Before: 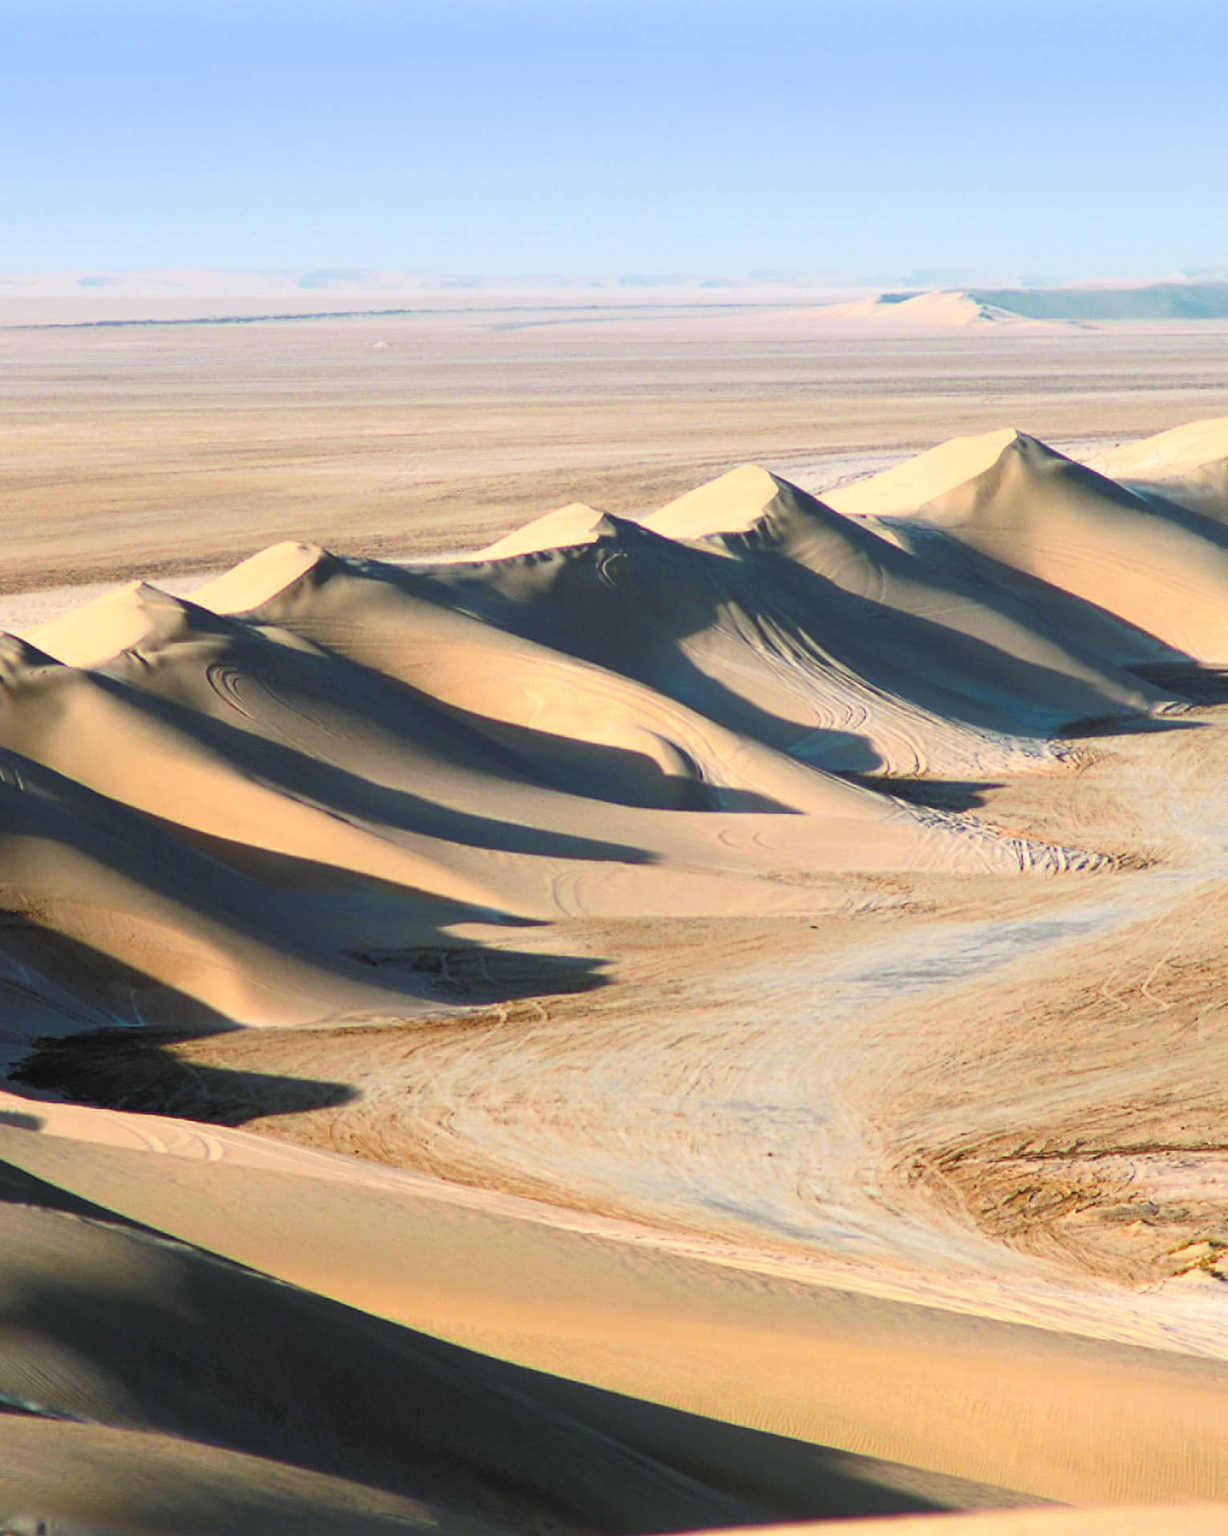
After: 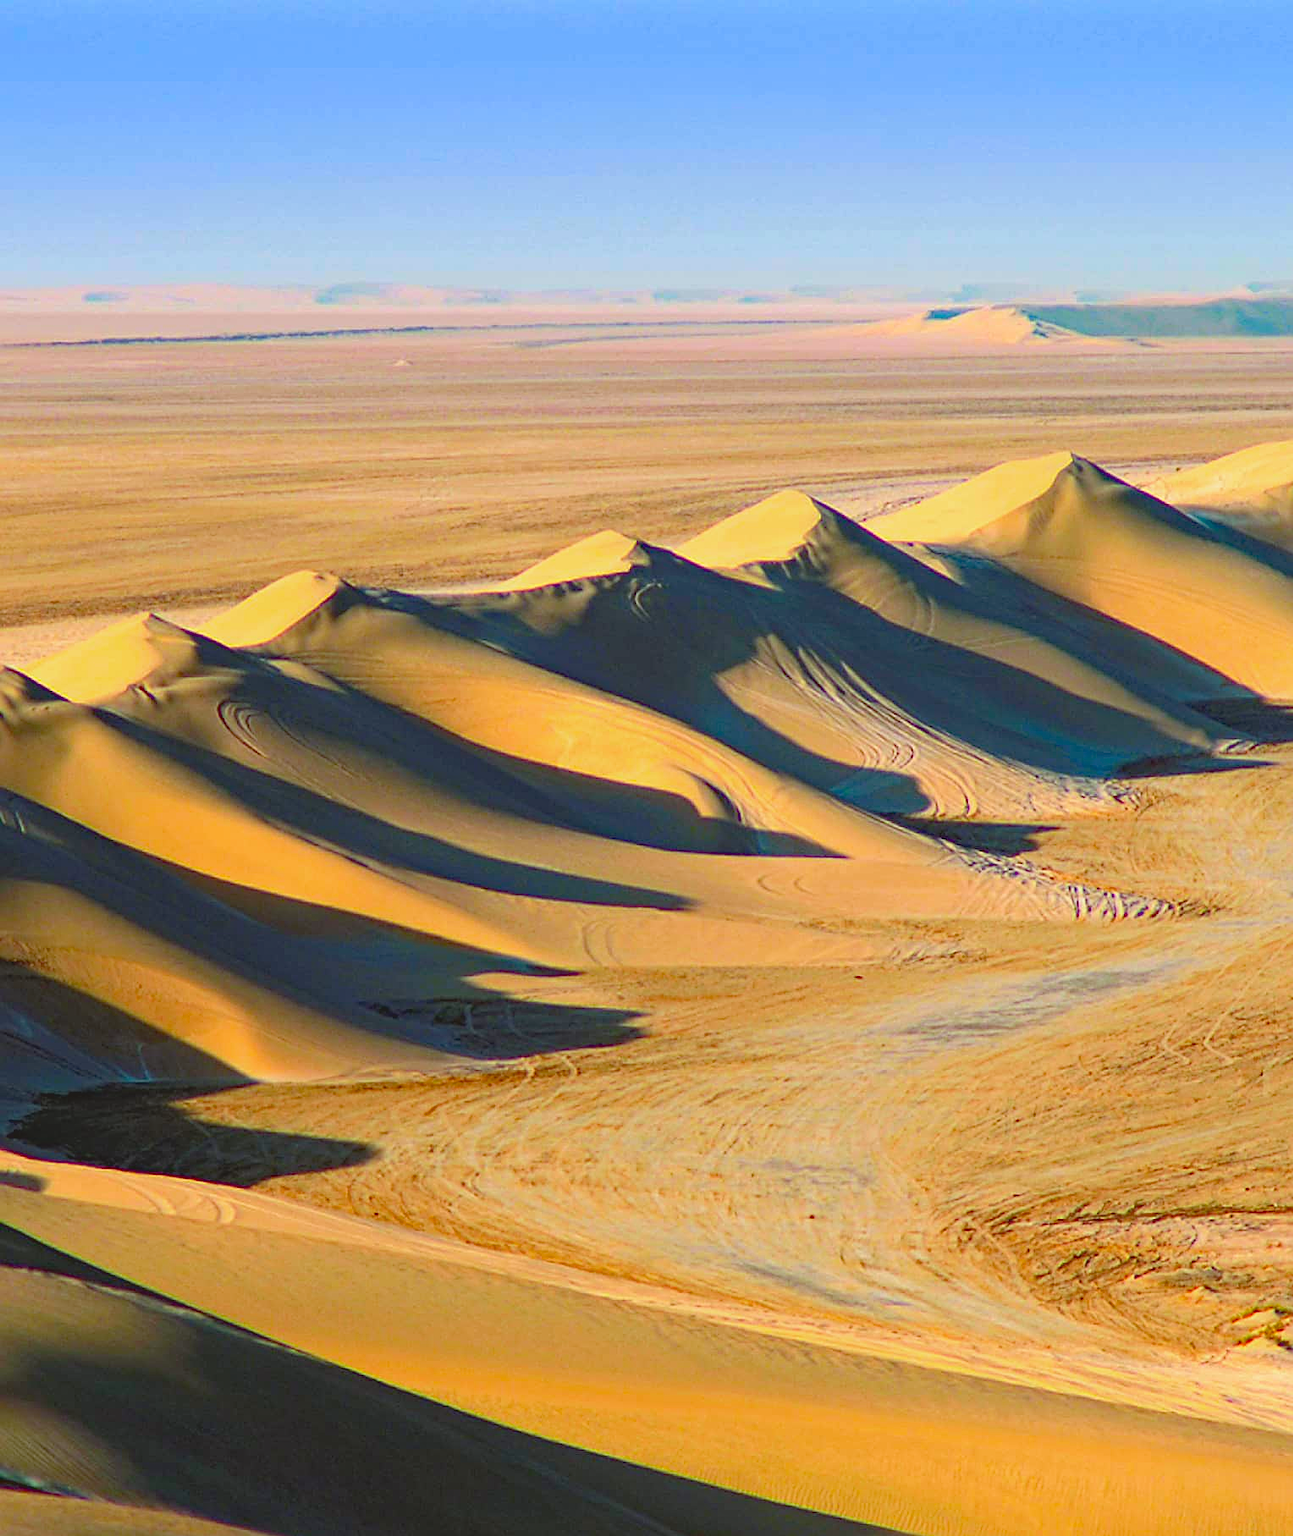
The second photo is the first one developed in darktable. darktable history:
contrast brightness saturation: contrast -0.19, saturation 0.19
haze removal: strength 0.53, distance 0.925, compatibility mode true, adaptive false
crop and rotate: top 0%, bottom 5.097%
sharpen: on, module defaults
